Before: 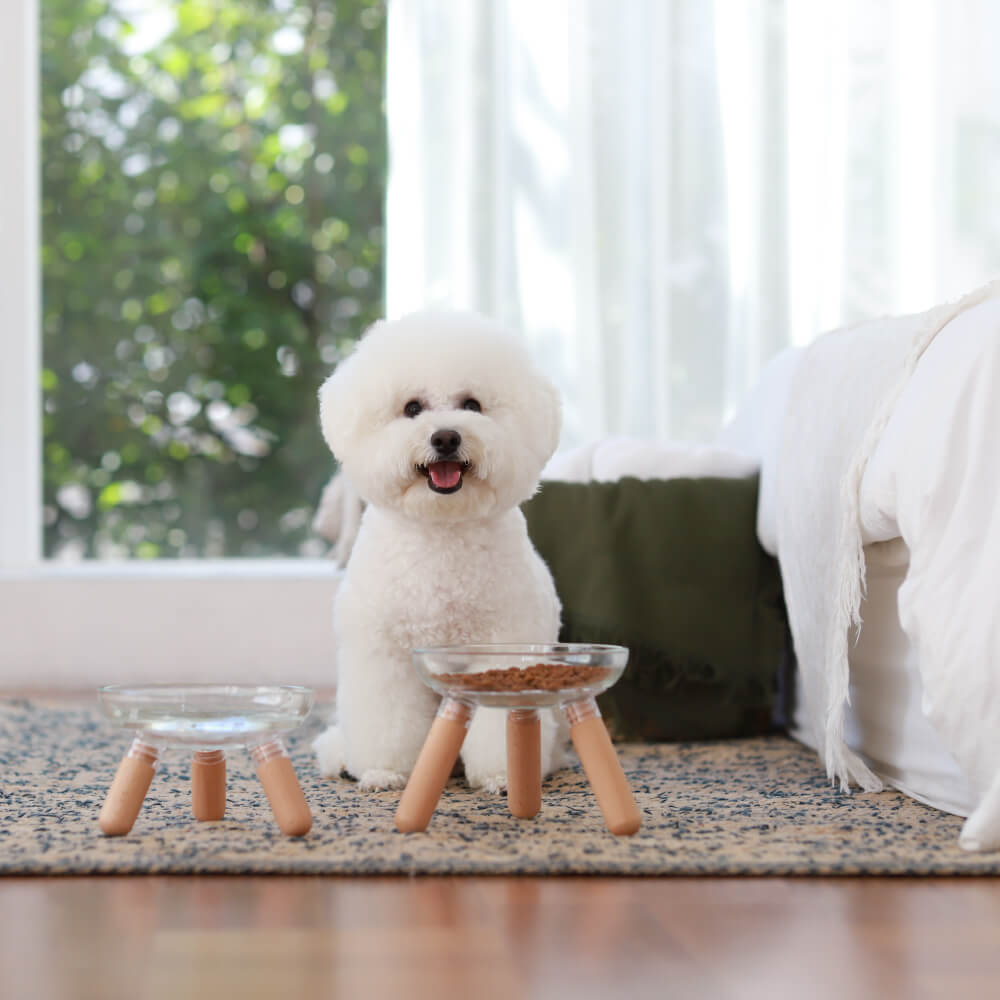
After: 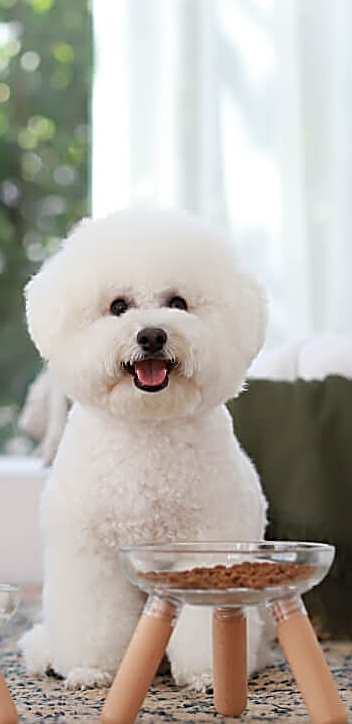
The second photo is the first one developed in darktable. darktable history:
crop and rotate: left 29.476%, top 10.214%, right 35.32%, bottom 17.333%
sharpen: amount 1
